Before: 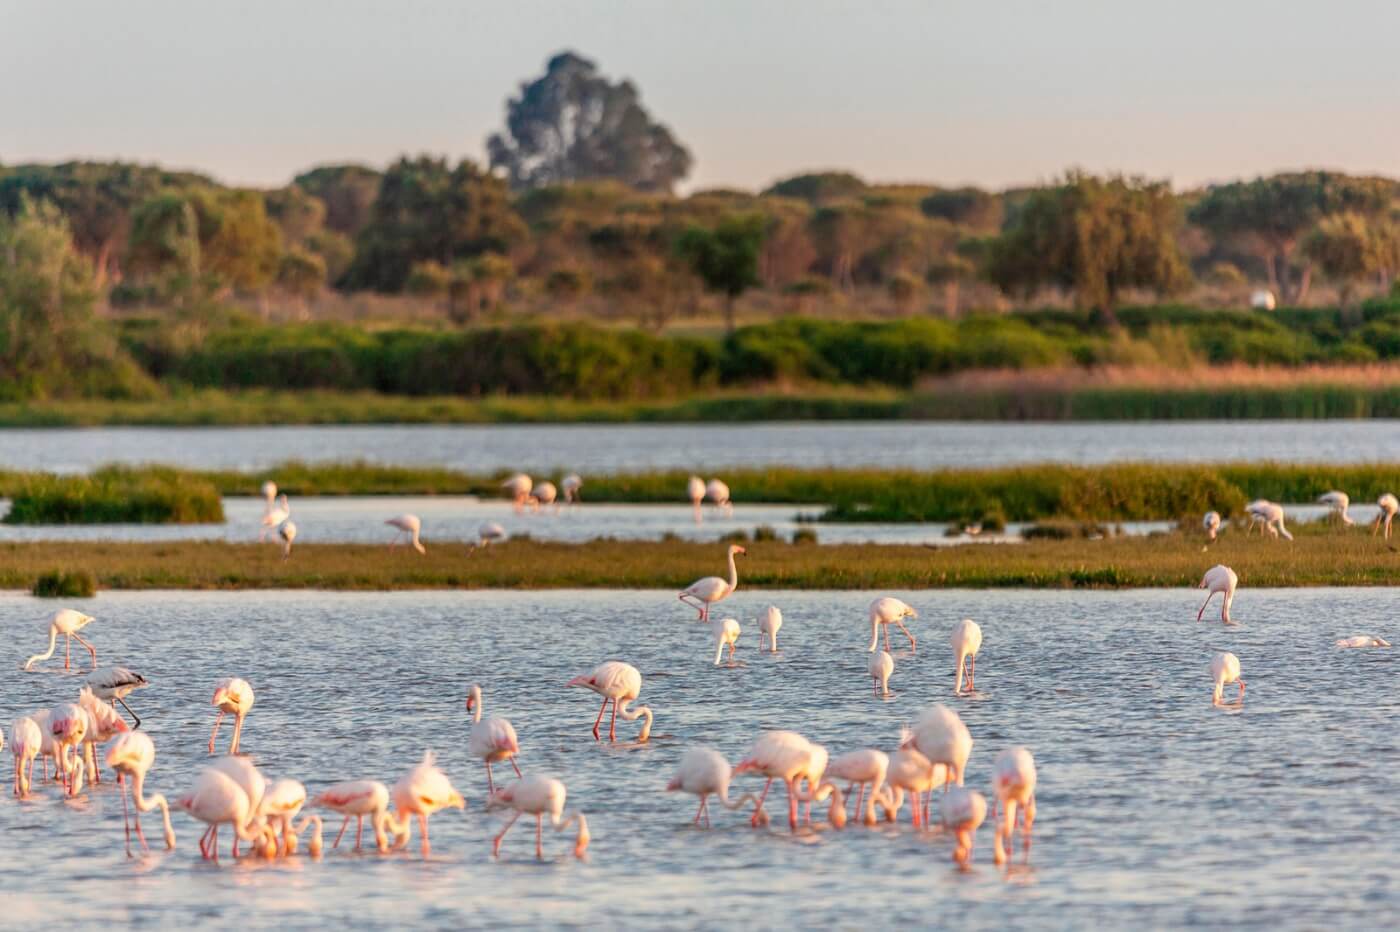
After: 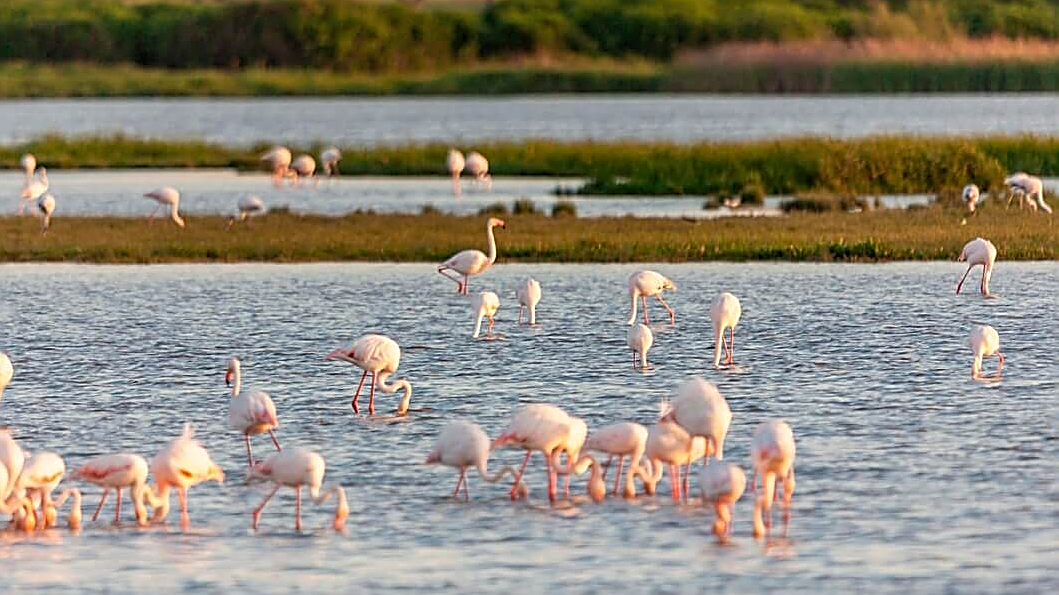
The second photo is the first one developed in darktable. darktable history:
crop and rotate: left 17.299%, top 35.115%, right 7.015%, bottom 1.024%
sharpen: amount 1
